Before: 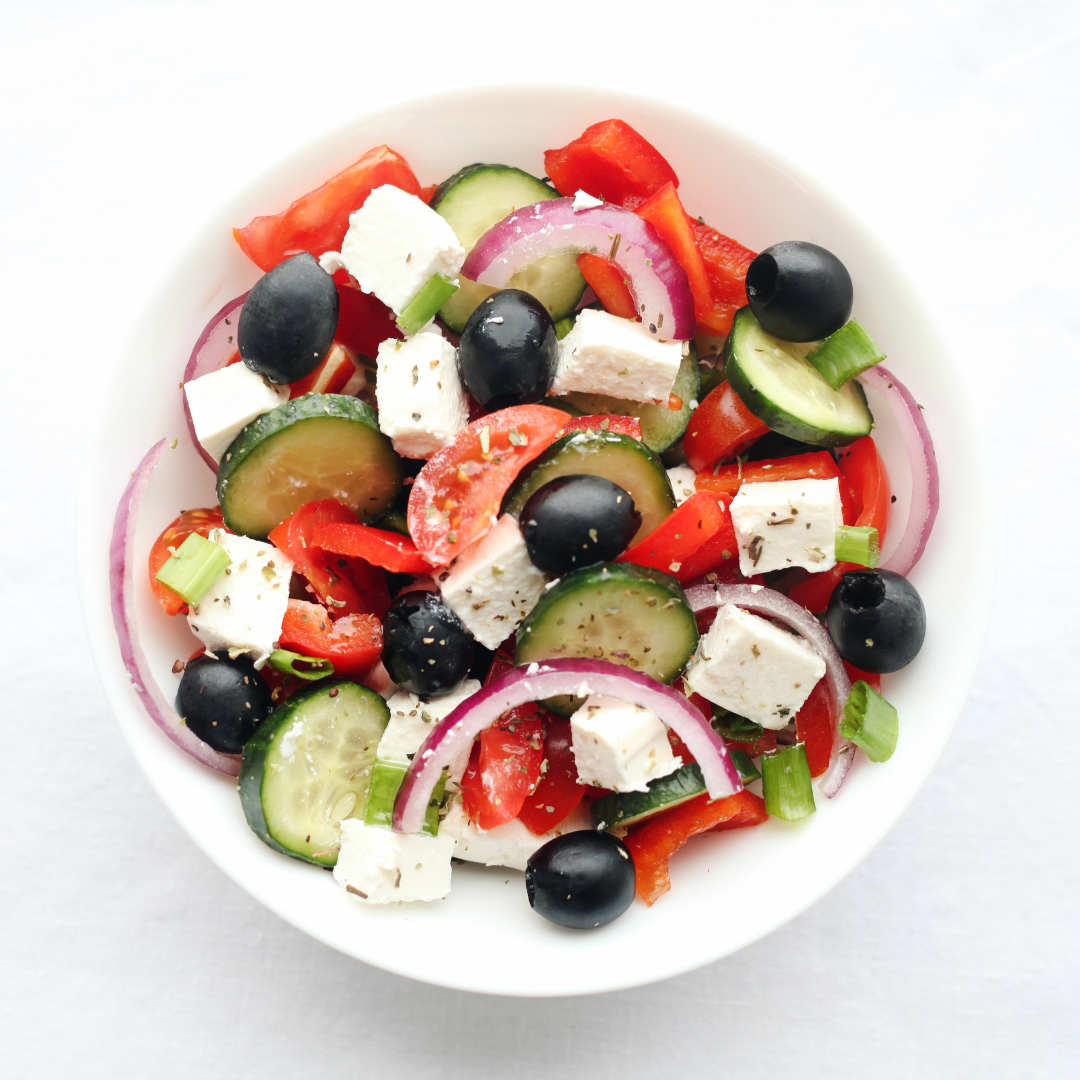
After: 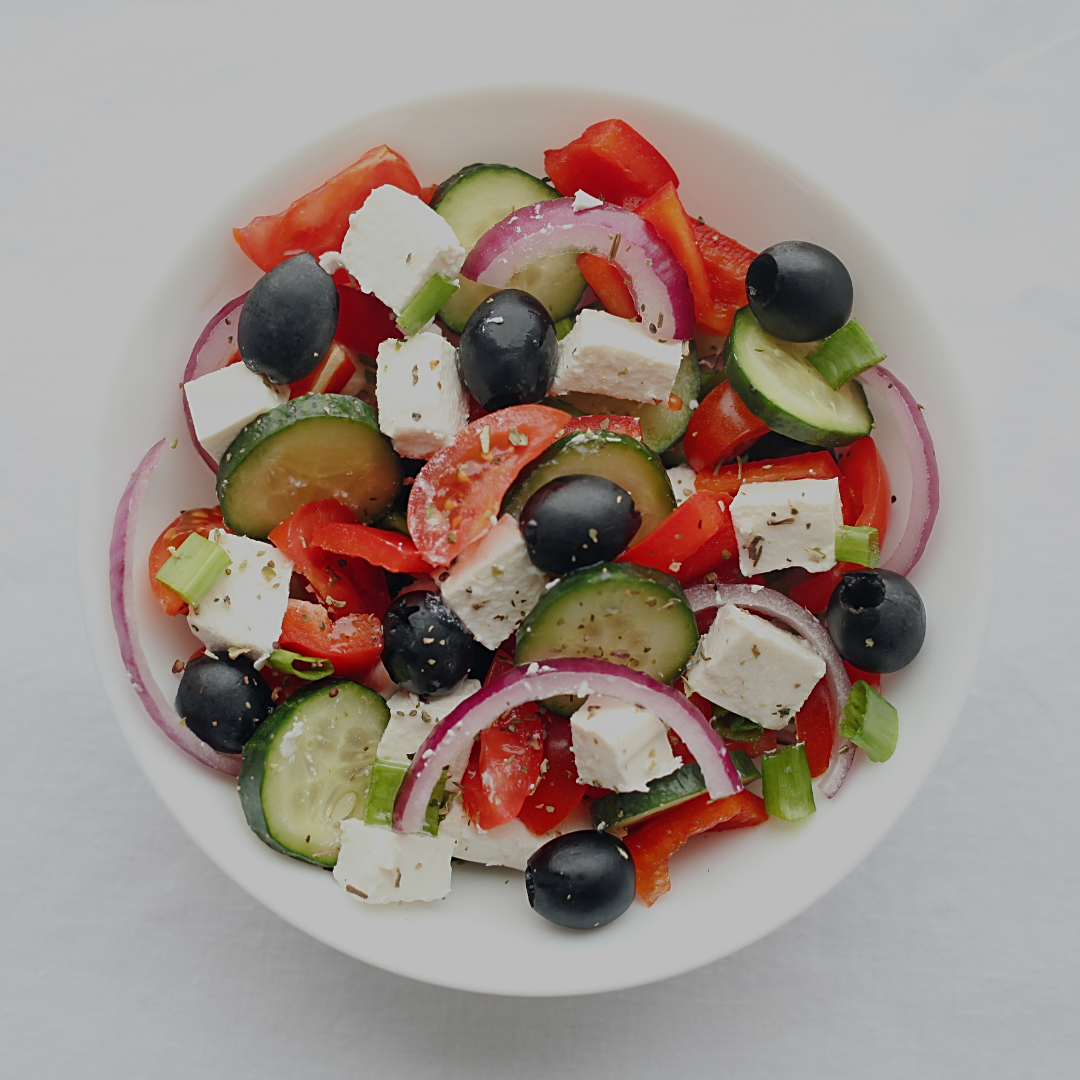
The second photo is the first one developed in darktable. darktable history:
sharpen: on, module defaults
tone equalizer: -8 EV -0.03 EV, -7 EV 0.031 EV, -6 EV -0.008 EV, -5 EV 0.007 EV, -4 EV -0.041 EV, -3 EV -0.241 EV, -2 EV -0.668 EV, -1 EV -0.965 EV, +0 EV -0.987 EV
